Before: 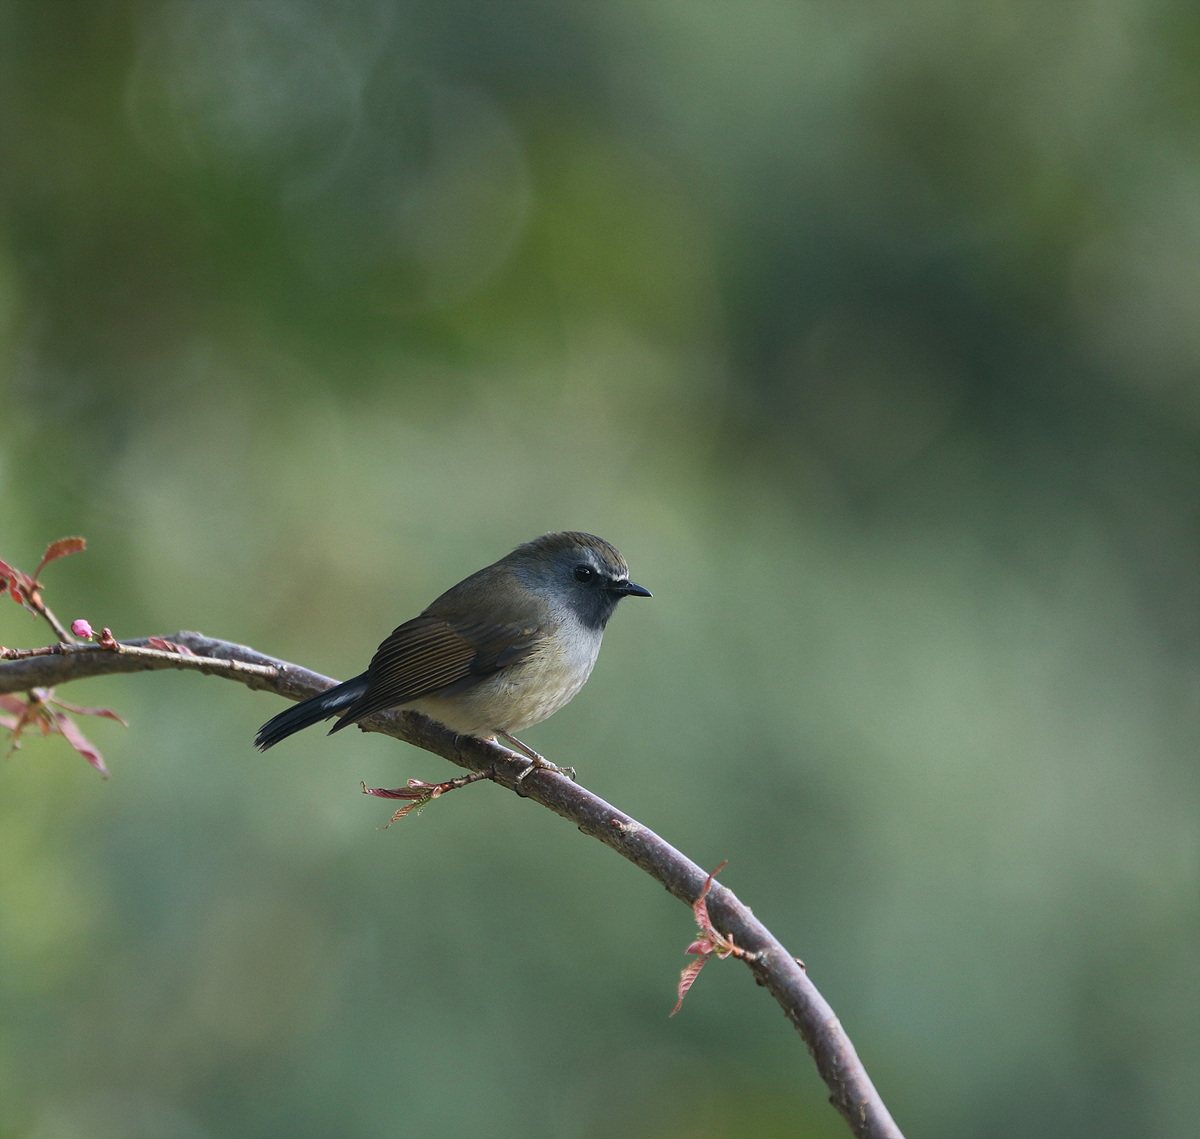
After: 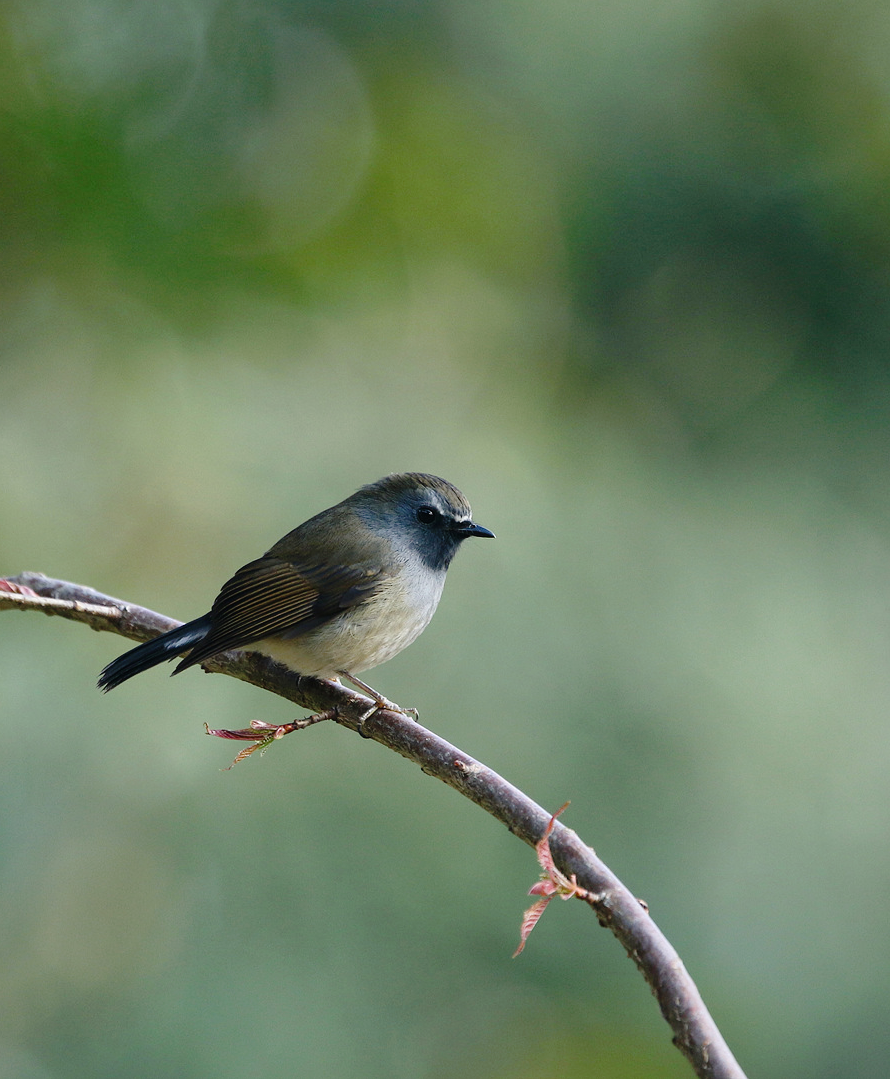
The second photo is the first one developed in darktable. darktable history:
tone curve: curves: ch0 [(0, 0) (0.003, 0.01) (0.011, 0.01) (0.025, 0.011) (0.044, 0.019) (0.069, 0.032) (0.1, 0.054) (0.136, 0.088) (0.177, 0.138) (0.224, 0.214) (0.277, 0.297) (0.335, 0.391) (0.399, 0.469) (0.468, 0.551) (0.543, 0.622) (0.623, 0.699) (0.709, 0.775) (0.801, 0.85) (0.898, 0.929) (1, 1)], preserve colors none
crop and rotate: left 13.15%, top 5.251%, right 12.609%
